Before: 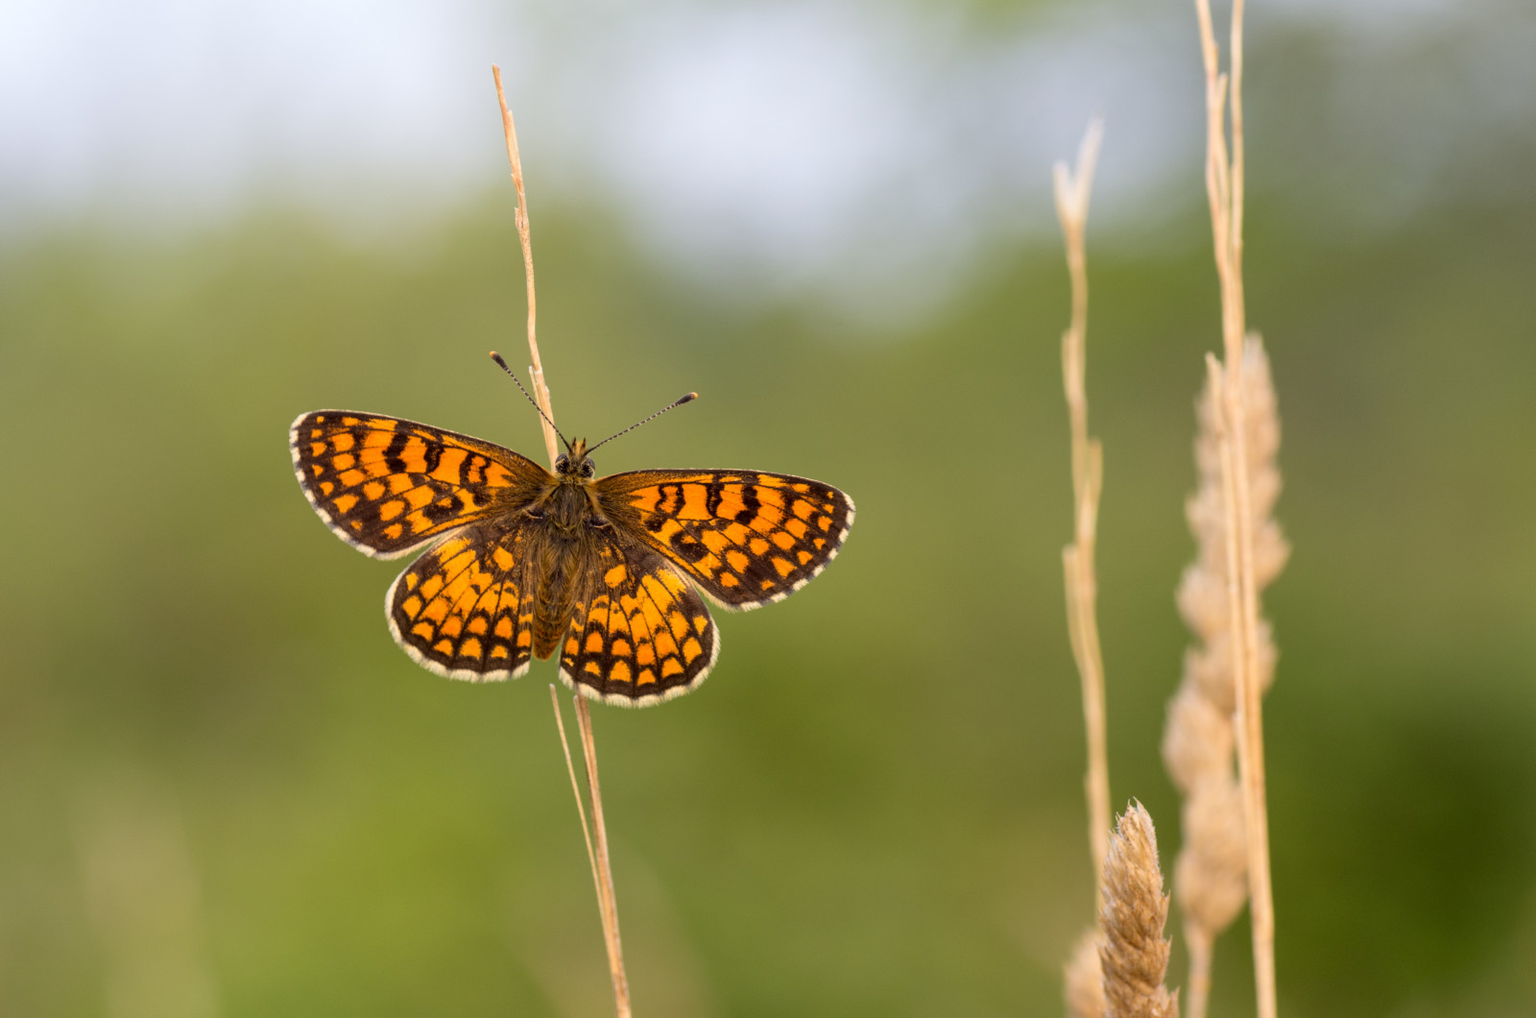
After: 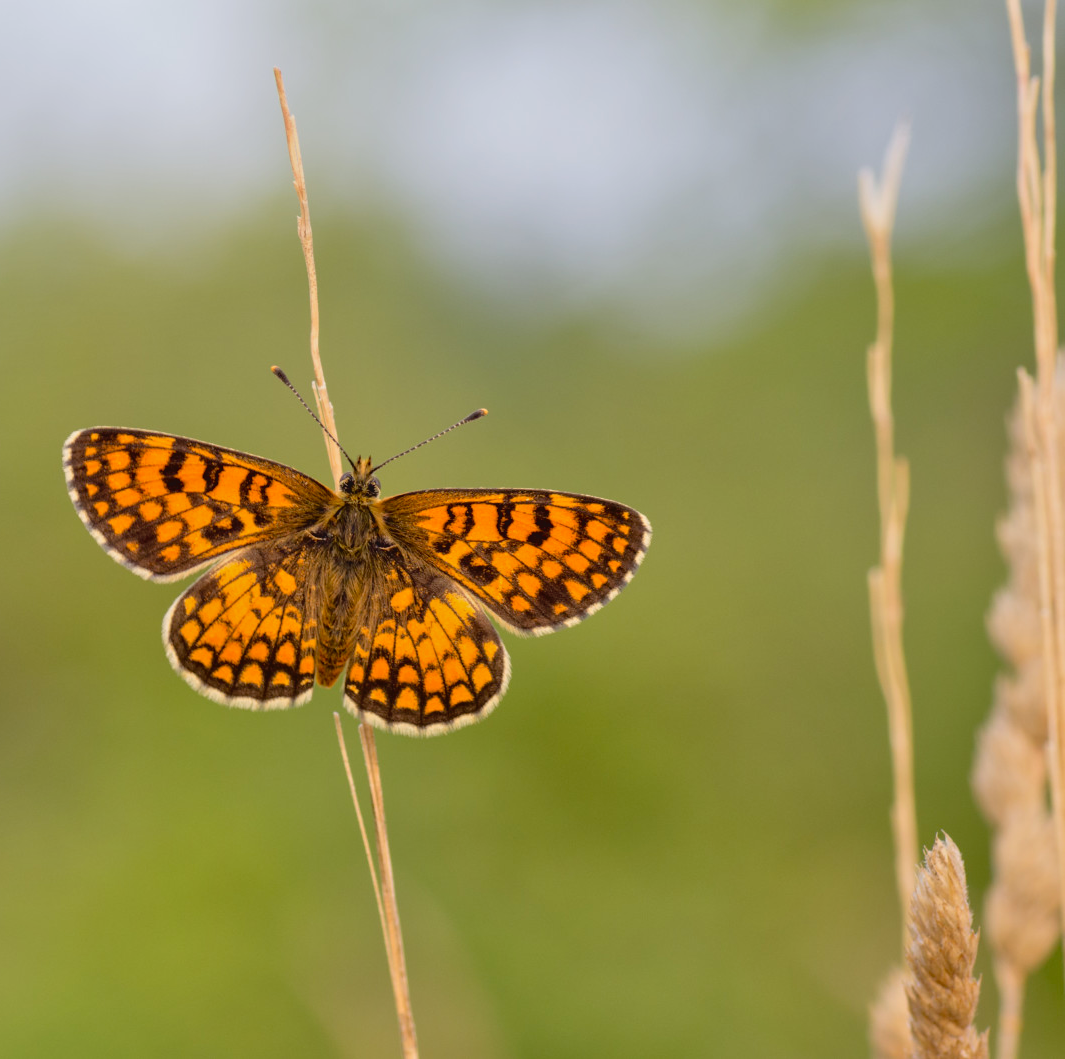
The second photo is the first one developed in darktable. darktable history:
crop and rotate: left 15.03%, right 18.383%
contrast brightness saturation: contrast -0.105
tone equalizer: -8 EV 0.005 EV, -7 EV -0.022 EV, -6 EV 0.019 EV, -5 EV 0.039 EV, -4 EV 0.263 EV, -3 EV 0.666 EV, -2 EV 0.591 EV, -1 EV 0.173 EV, +0 EV 0.039 EV, smoothing 1
exposure: black level correction 0.006, exposure -0.221 EV, compensate highlight preservation false
